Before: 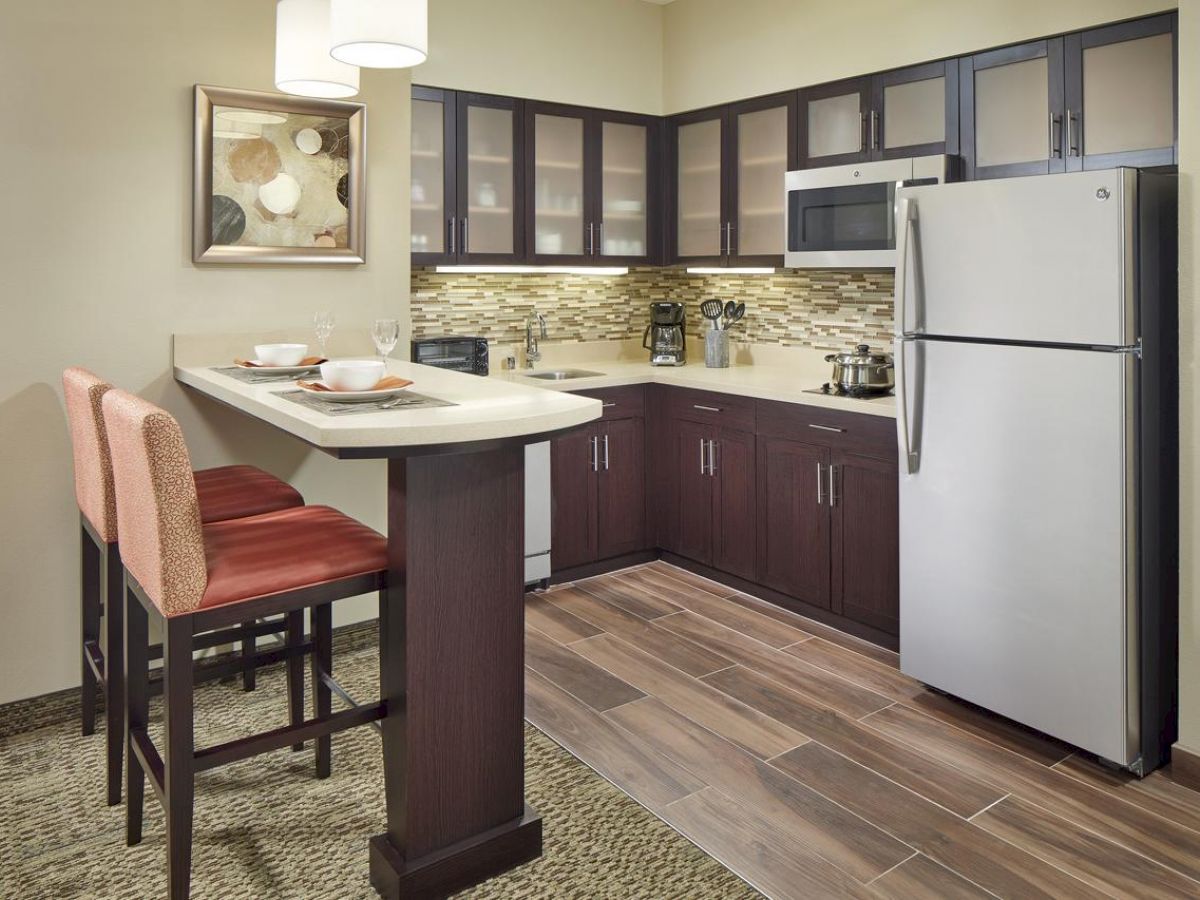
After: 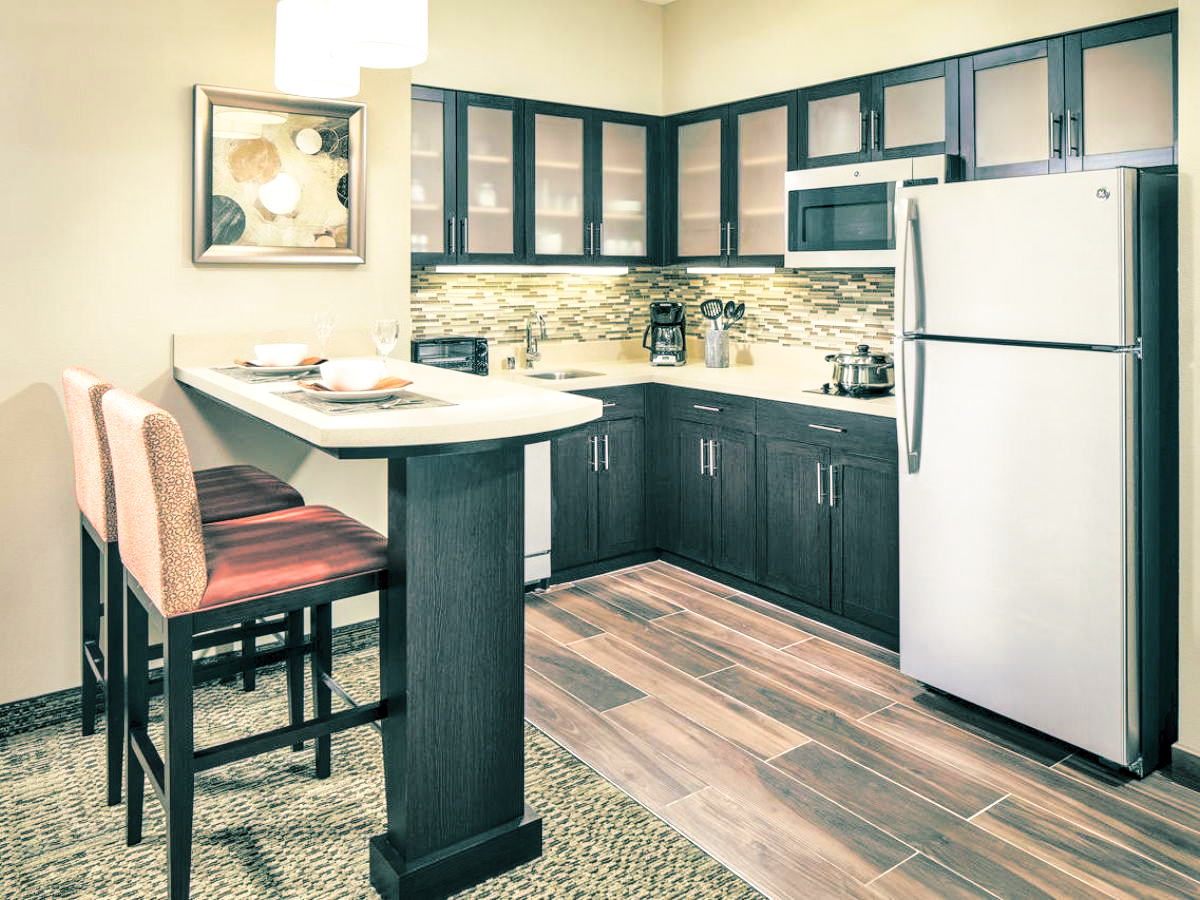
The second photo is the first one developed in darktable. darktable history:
local contrast: detail 142%
split-toning: shadows › hue 186.43°, highlights › hue 49.29°, compress 30.29%
base curve: curves: ch0 [(0, 0) (0.032, 0.037) (0.105, 0.228) (0.435, 0.76) (0.856, 0.983) (1, 1)]
